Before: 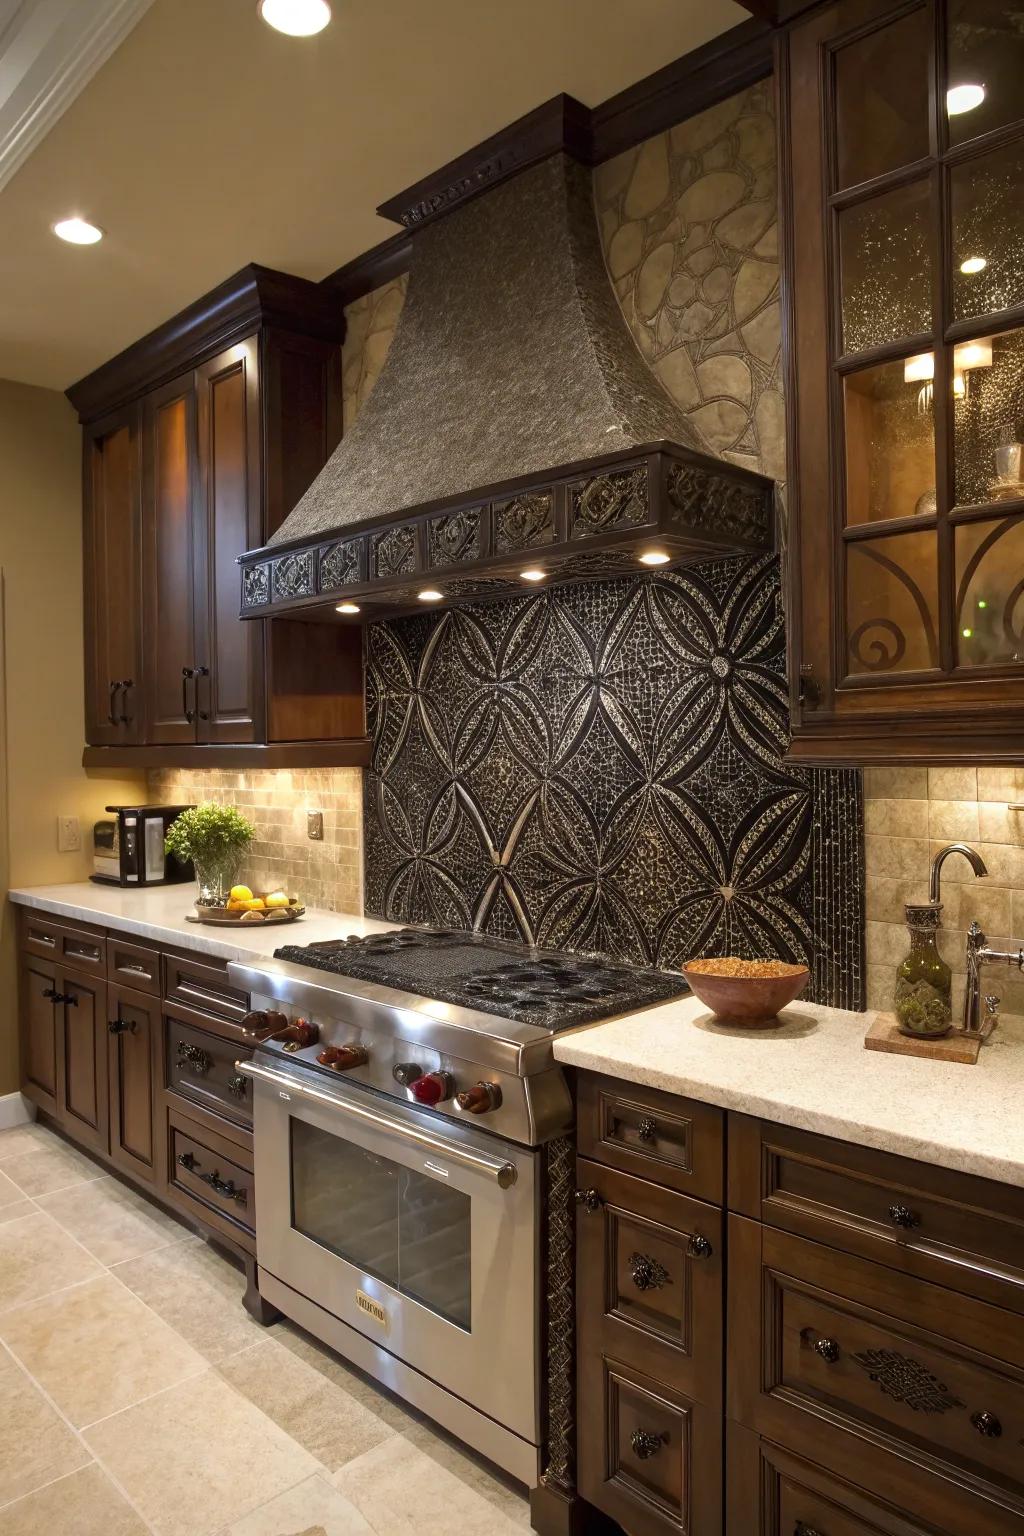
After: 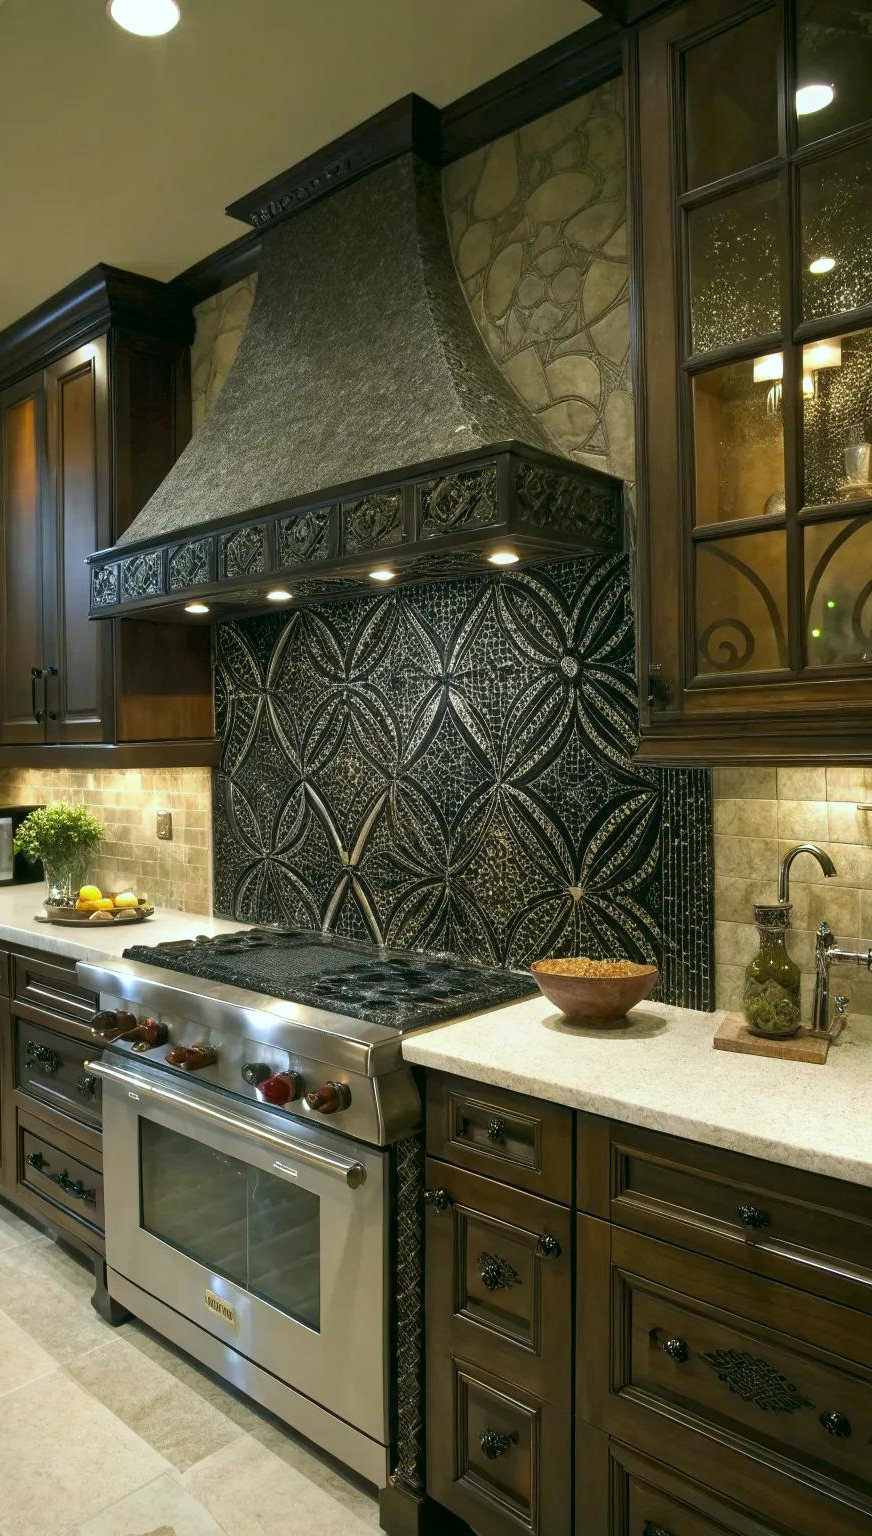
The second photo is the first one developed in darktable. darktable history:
crop and rotate: left 14.796%
color correction: highlights a* -0.492, highlights b* 9.28, shadows a* -9.48, shadows b* 1.51
color calibration: illuminant custom, x 0.368, y 0.373, temperature 4330.84 K
